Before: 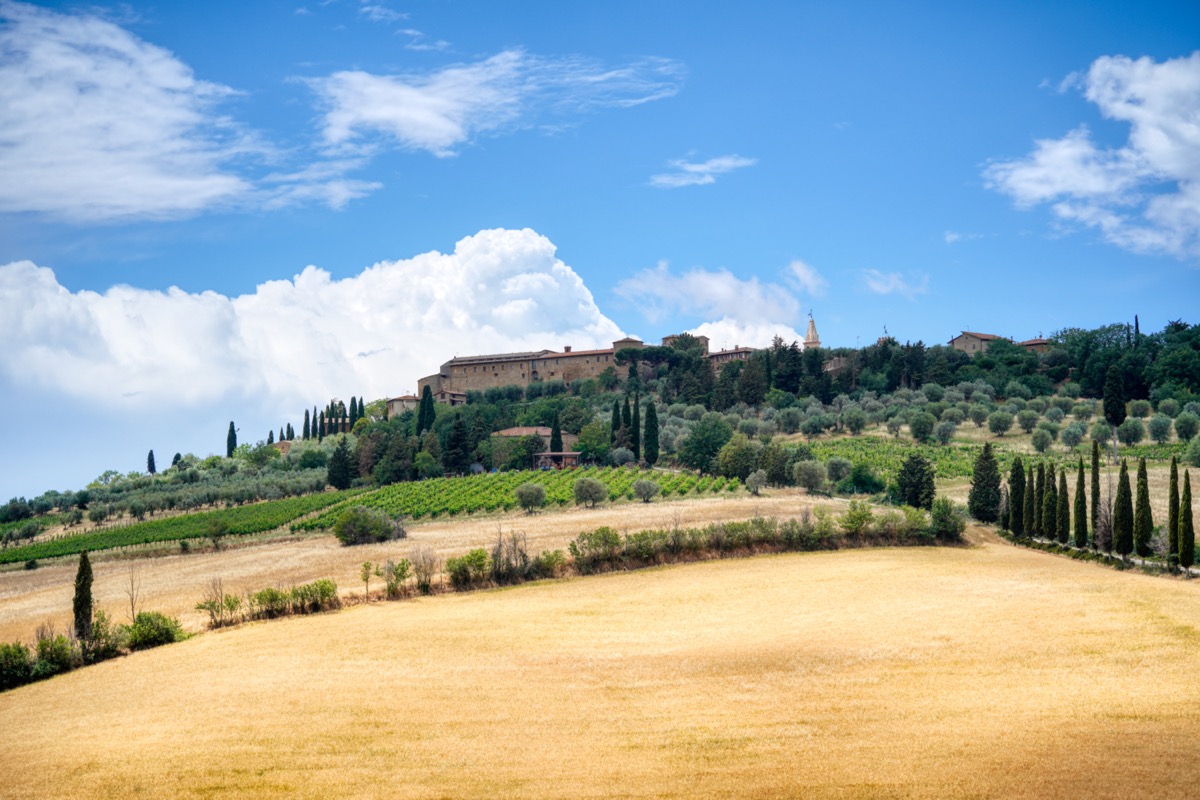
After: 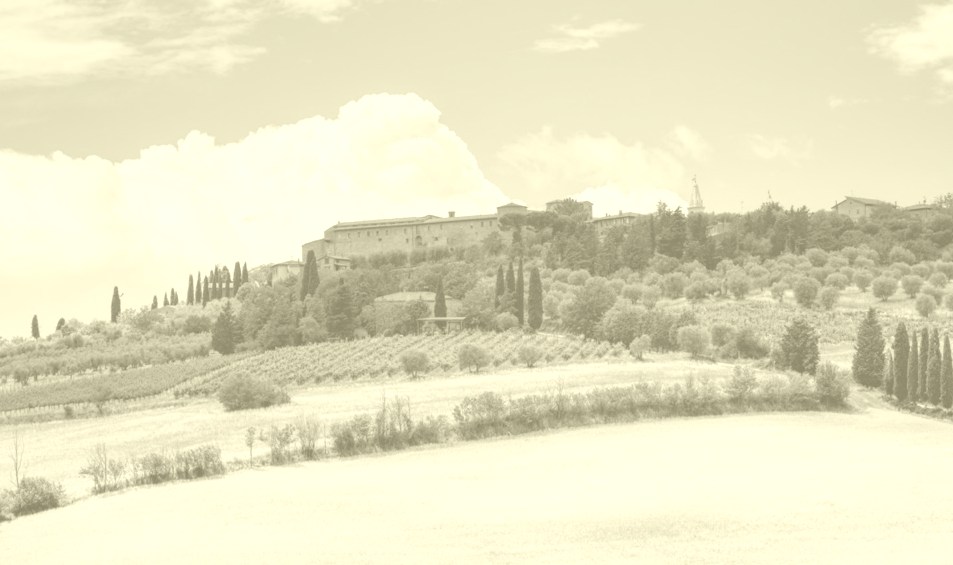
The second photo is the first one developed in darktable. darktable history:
colorize: hue 43.2°, saturation 40%, version 1
exposure: exposure 0.02 EV, compensate highlight preservation false
crop: left 9.712%, top 16.928%, right 10.845%, bottom 12.332%
